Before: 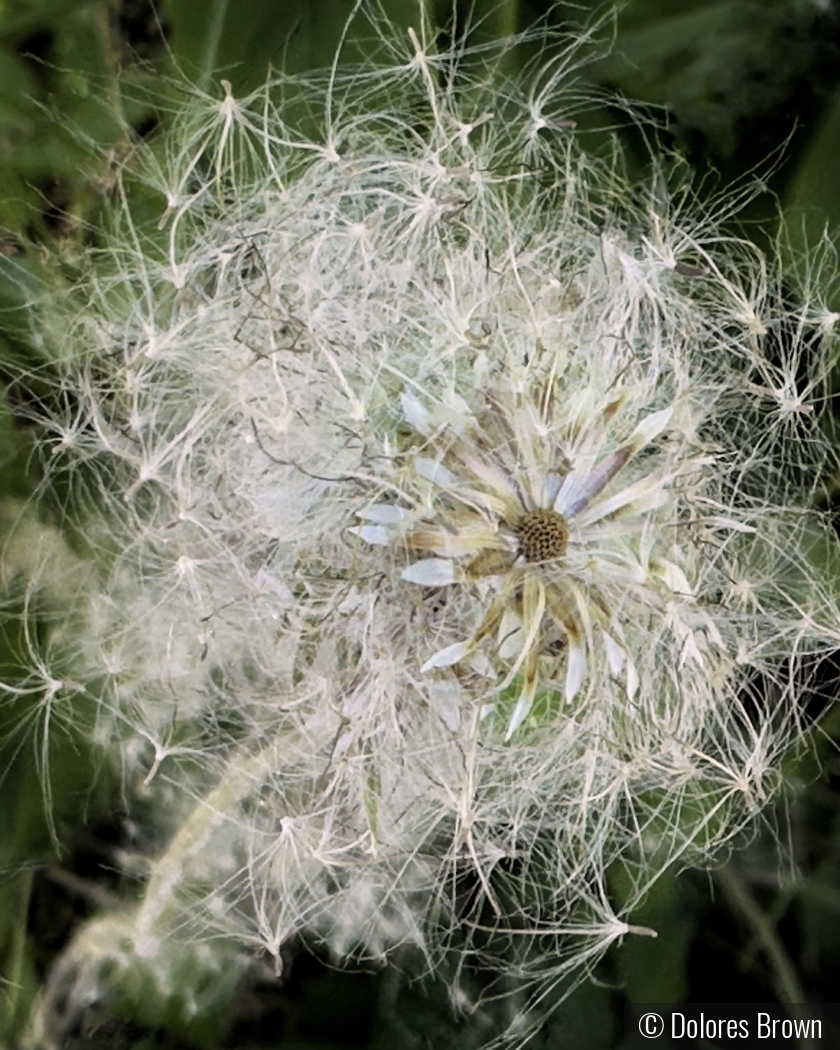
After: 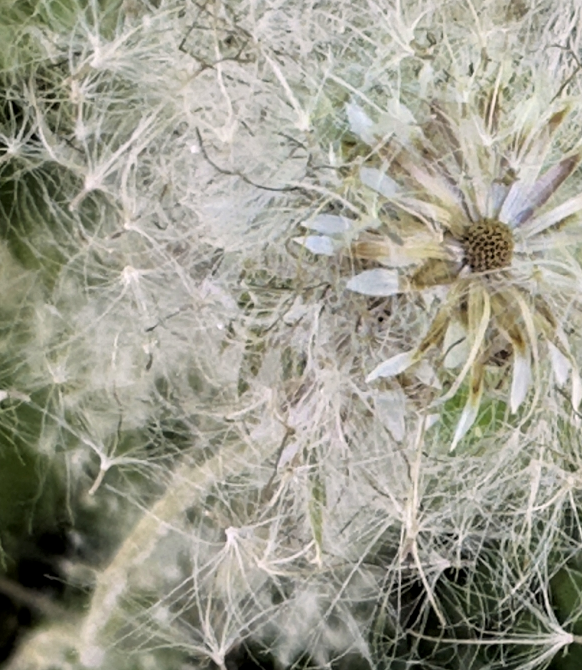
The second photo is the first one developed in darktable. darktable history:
local contrast: highlights 102%, shadows 101%, detail 119%, midtone range 0.2
crop: left 6.666%, top 27.676%, right 23.972%, bottom 8.511%
